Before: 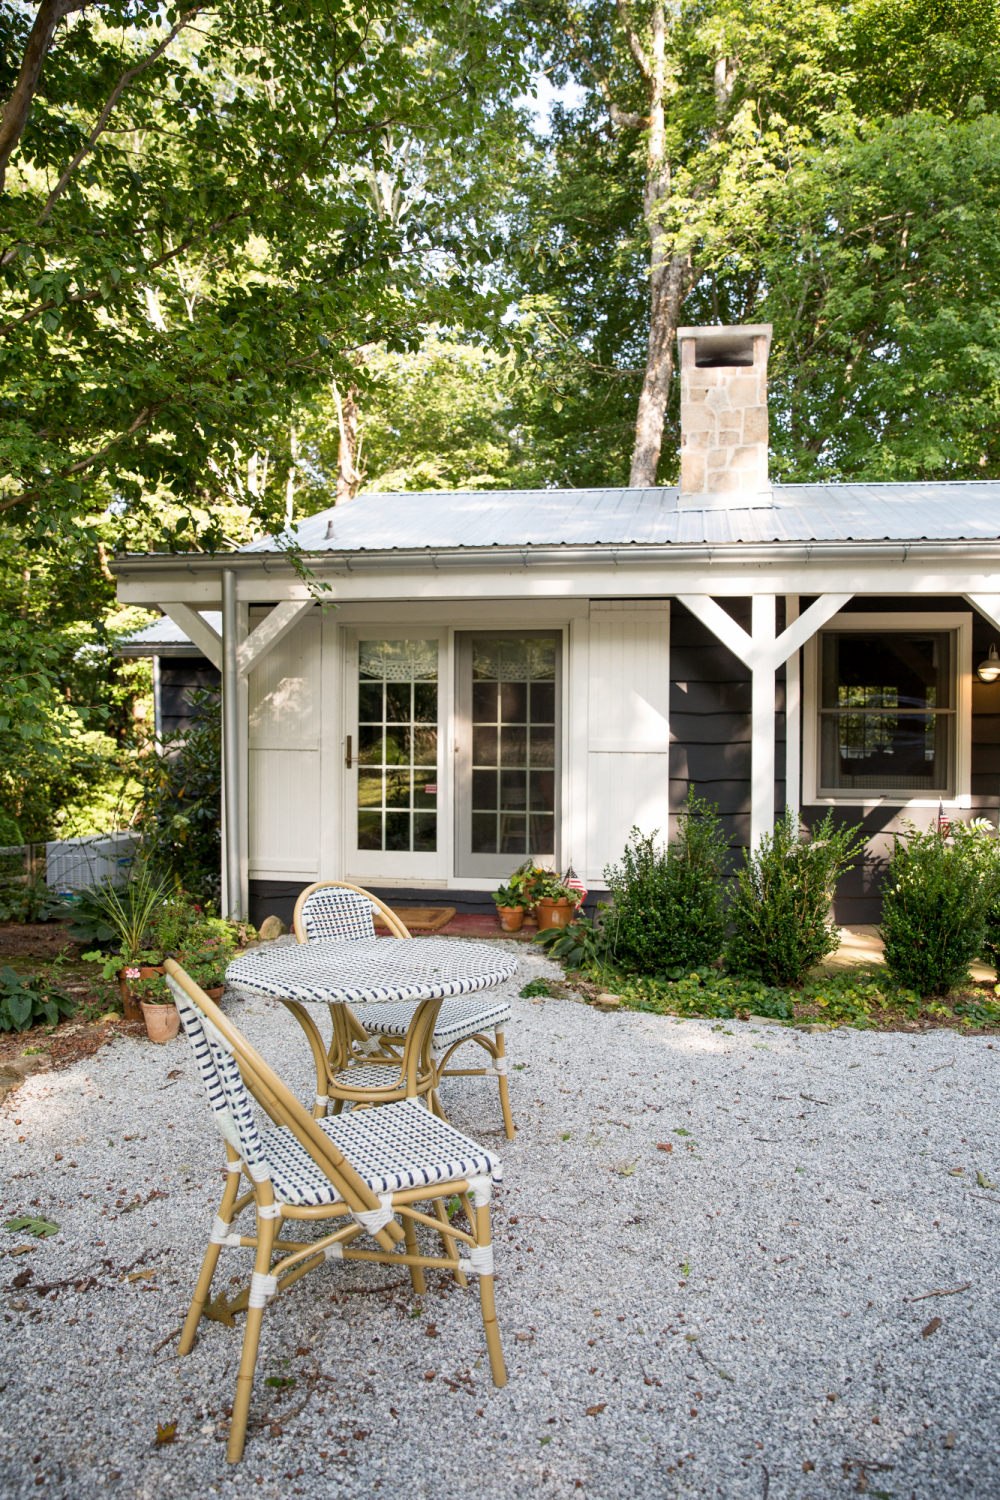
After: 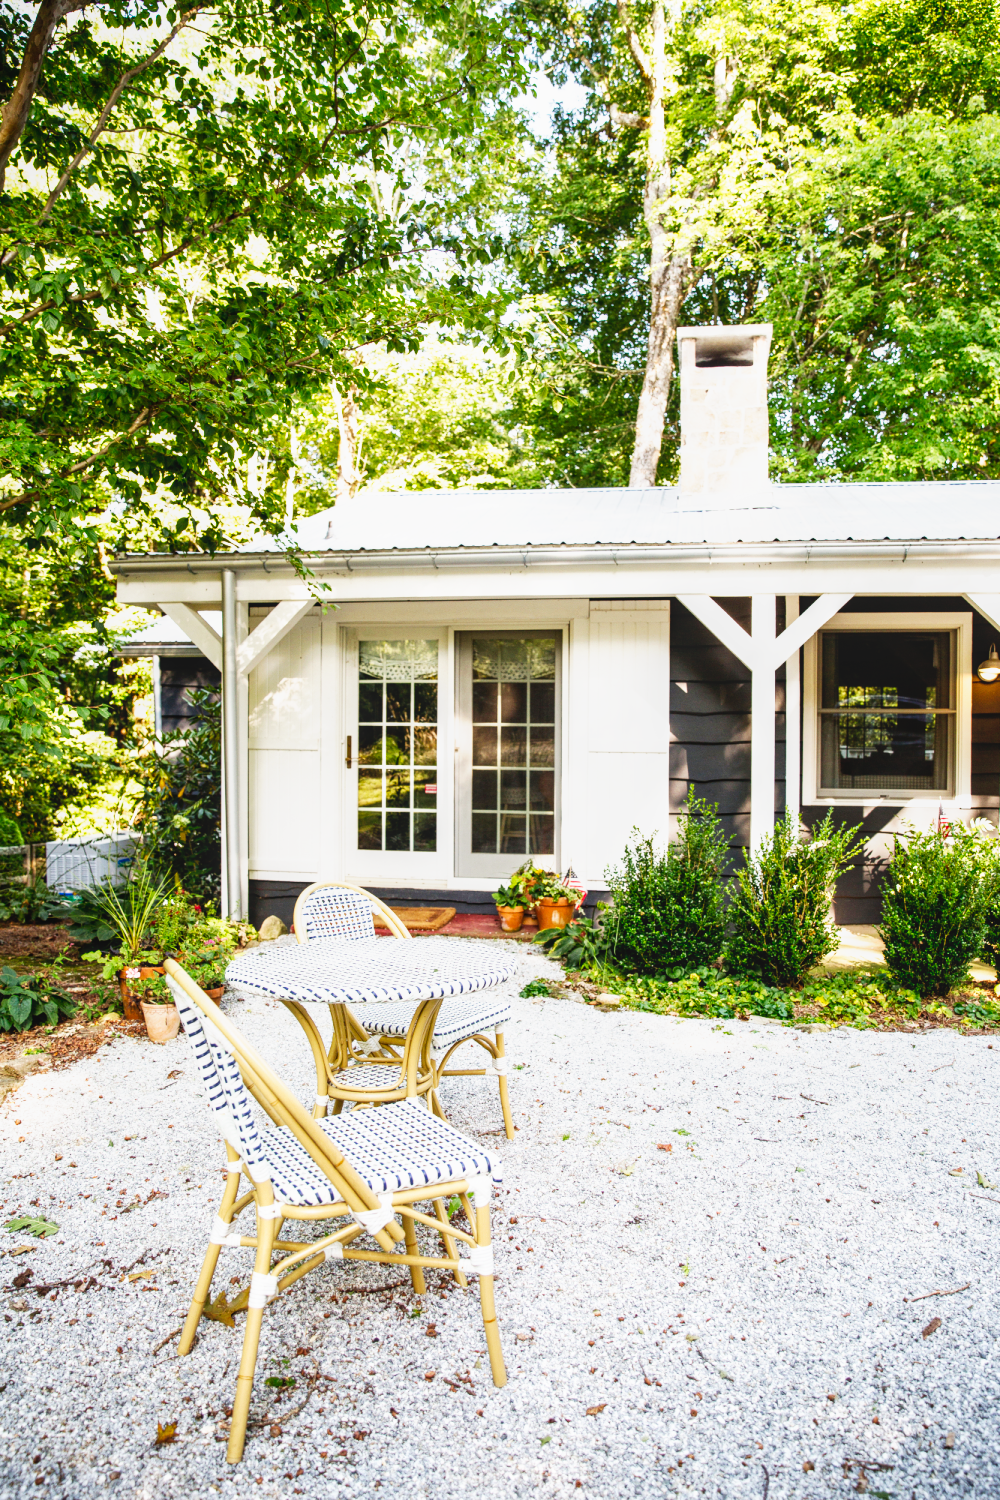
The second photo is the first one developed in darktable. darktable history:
base curve: curves: ch0 [(0, 0) (0.007, 0.004) (0.027, 0.03) (0.046, 0.07) (0.207, 0.54) (0.442, 0.872) (0.673, 0.972) (1, 1)], preserve colors none
local contrast: detail 110%
